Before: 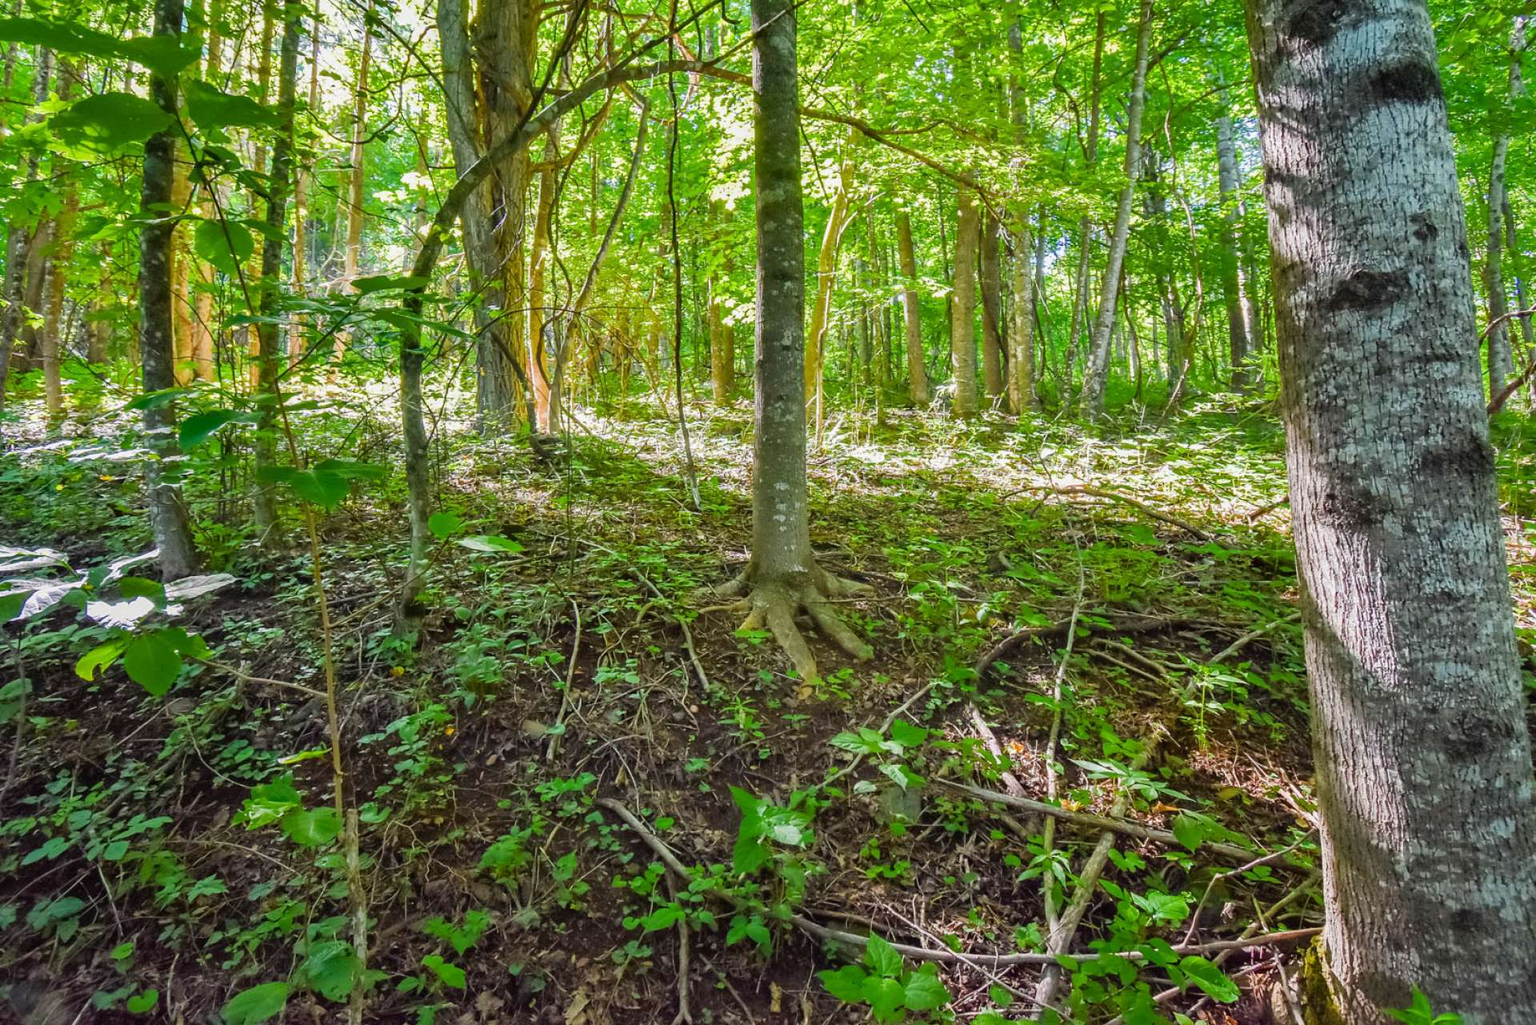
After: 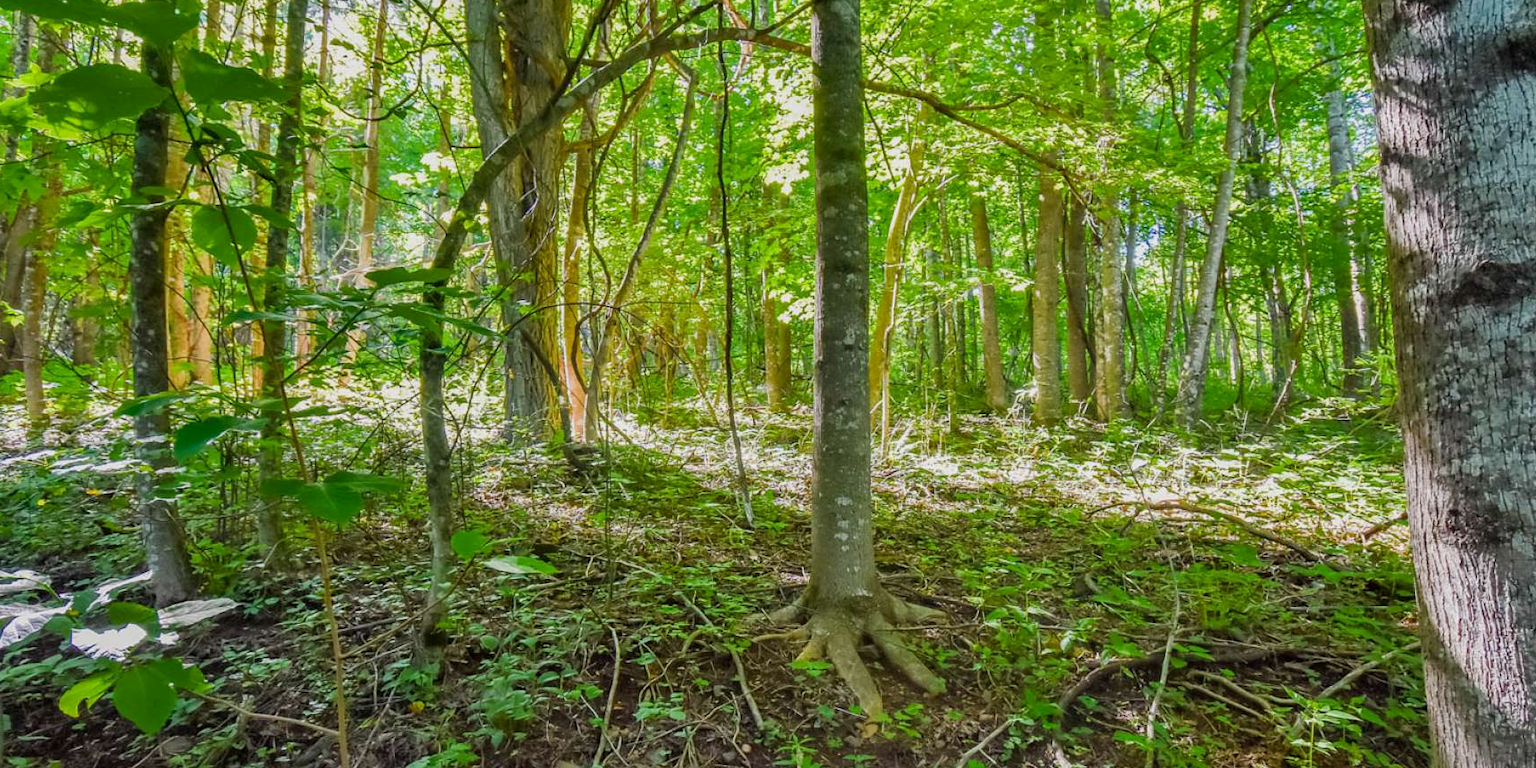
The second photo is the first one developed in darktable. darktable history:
crop: left 1.509%, top 3.452%, right 7.696%, bottom 28.452%
exposure: black level correction 0.001, exposure -0.2 EV, compensate highlight preservation false
shadows and highlights: shadows 25, highlights -25
